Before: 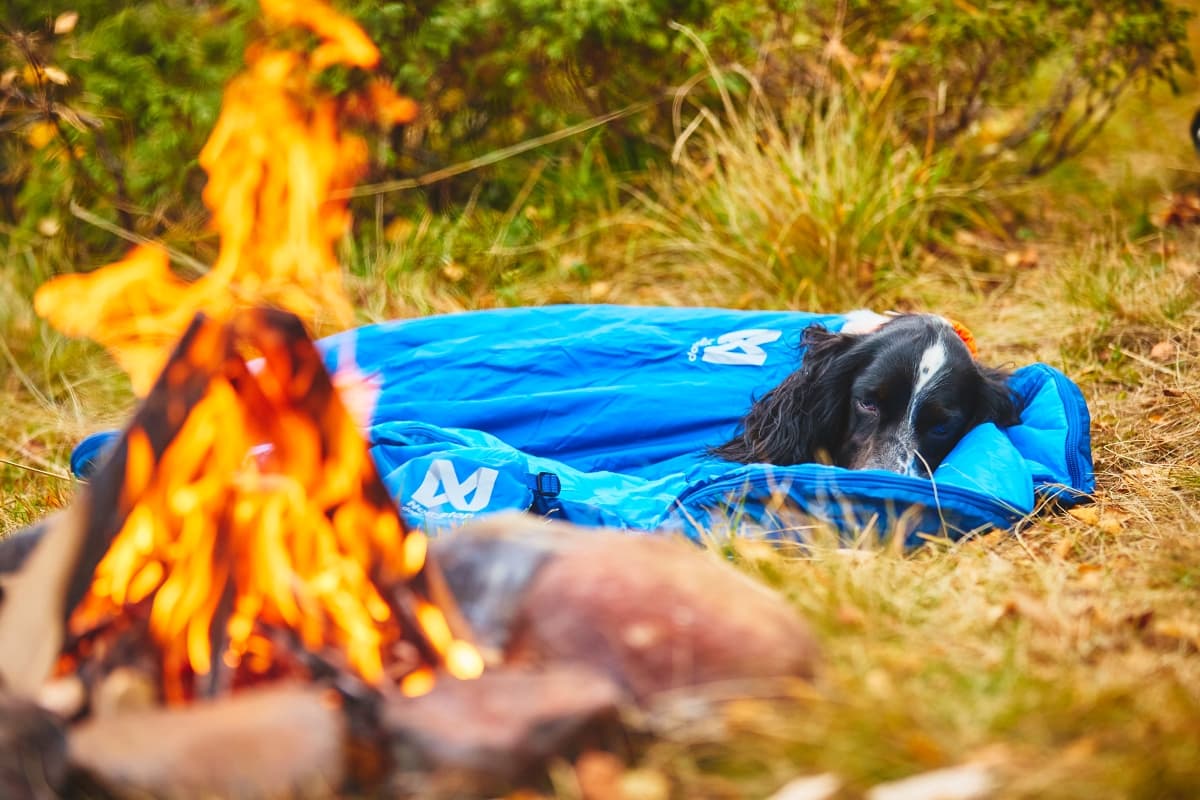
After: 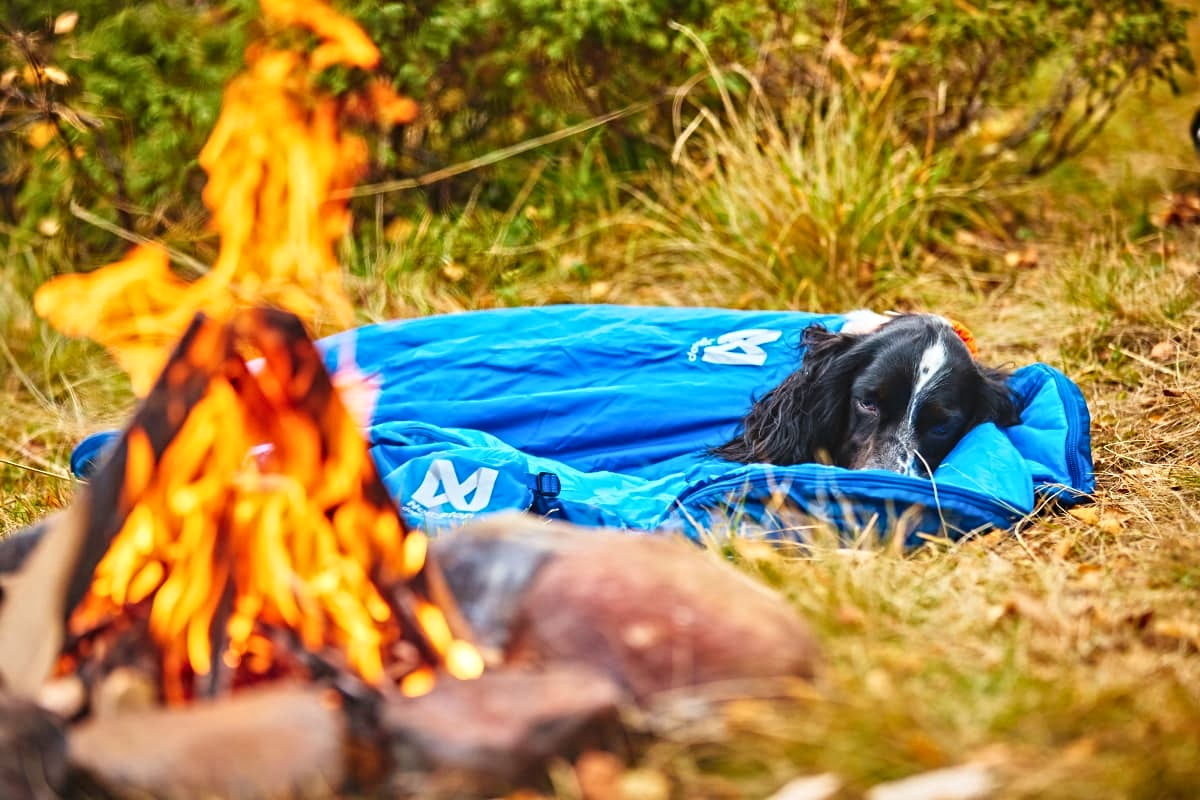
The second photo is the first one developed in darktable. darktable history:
contrast equalizer: octaves 7, y [[0.5, 0.501, 0.525, 0.597, 0.58, 0.514], [0.5 ×6], [0.5 ×6], [0 ×6], [0 ×6]]
